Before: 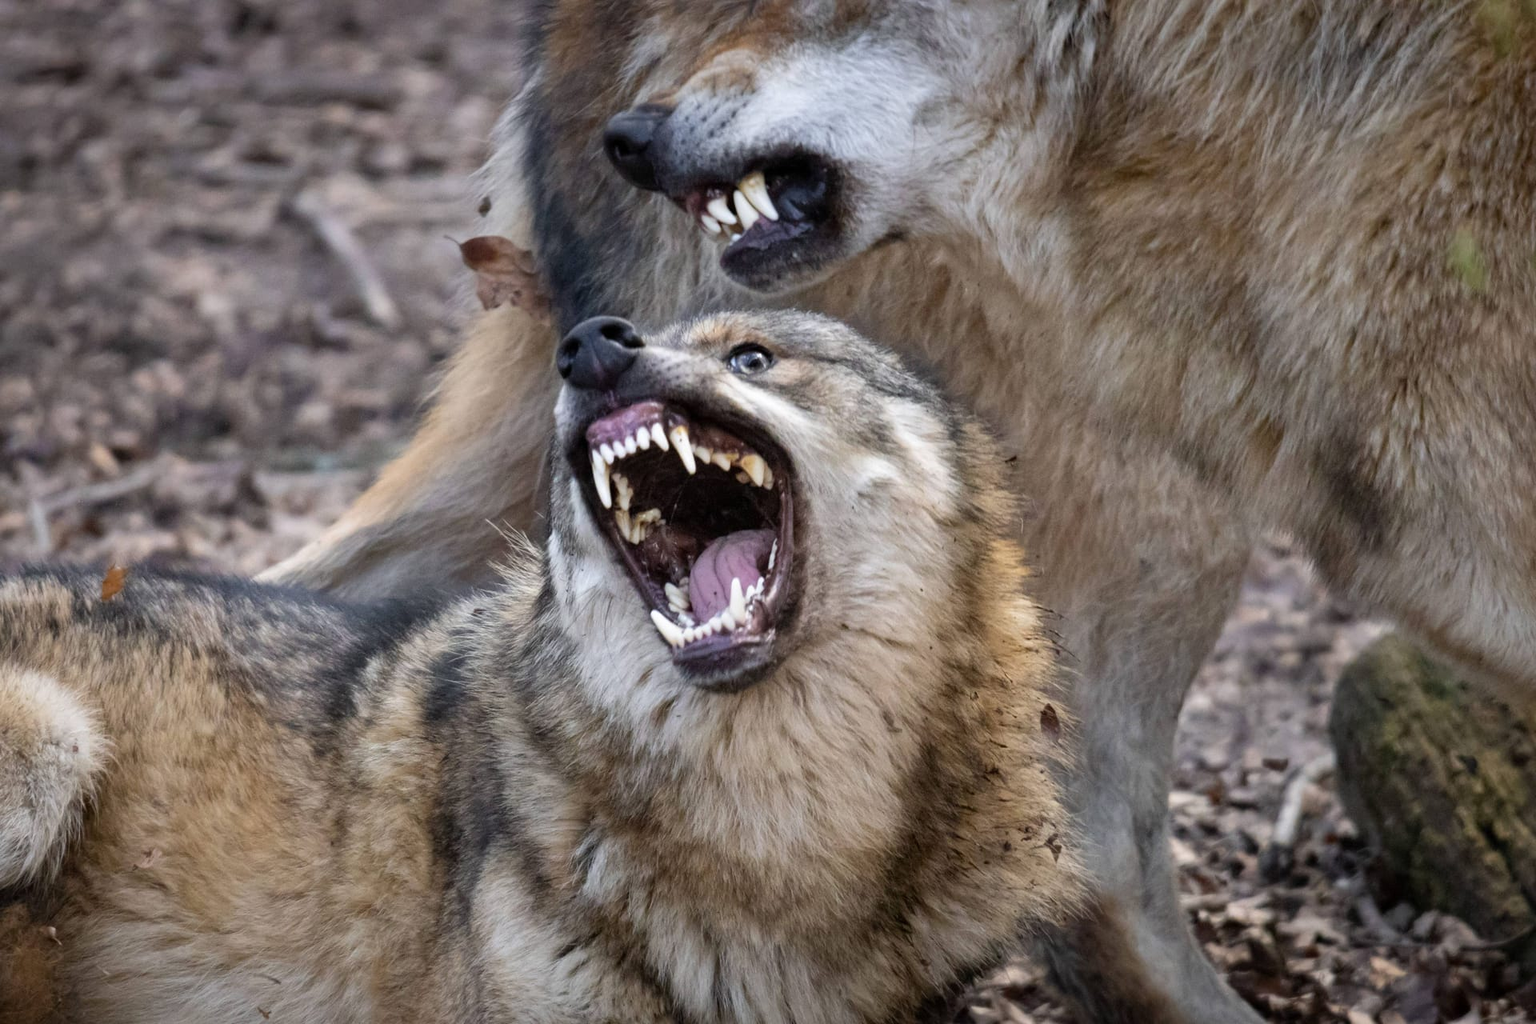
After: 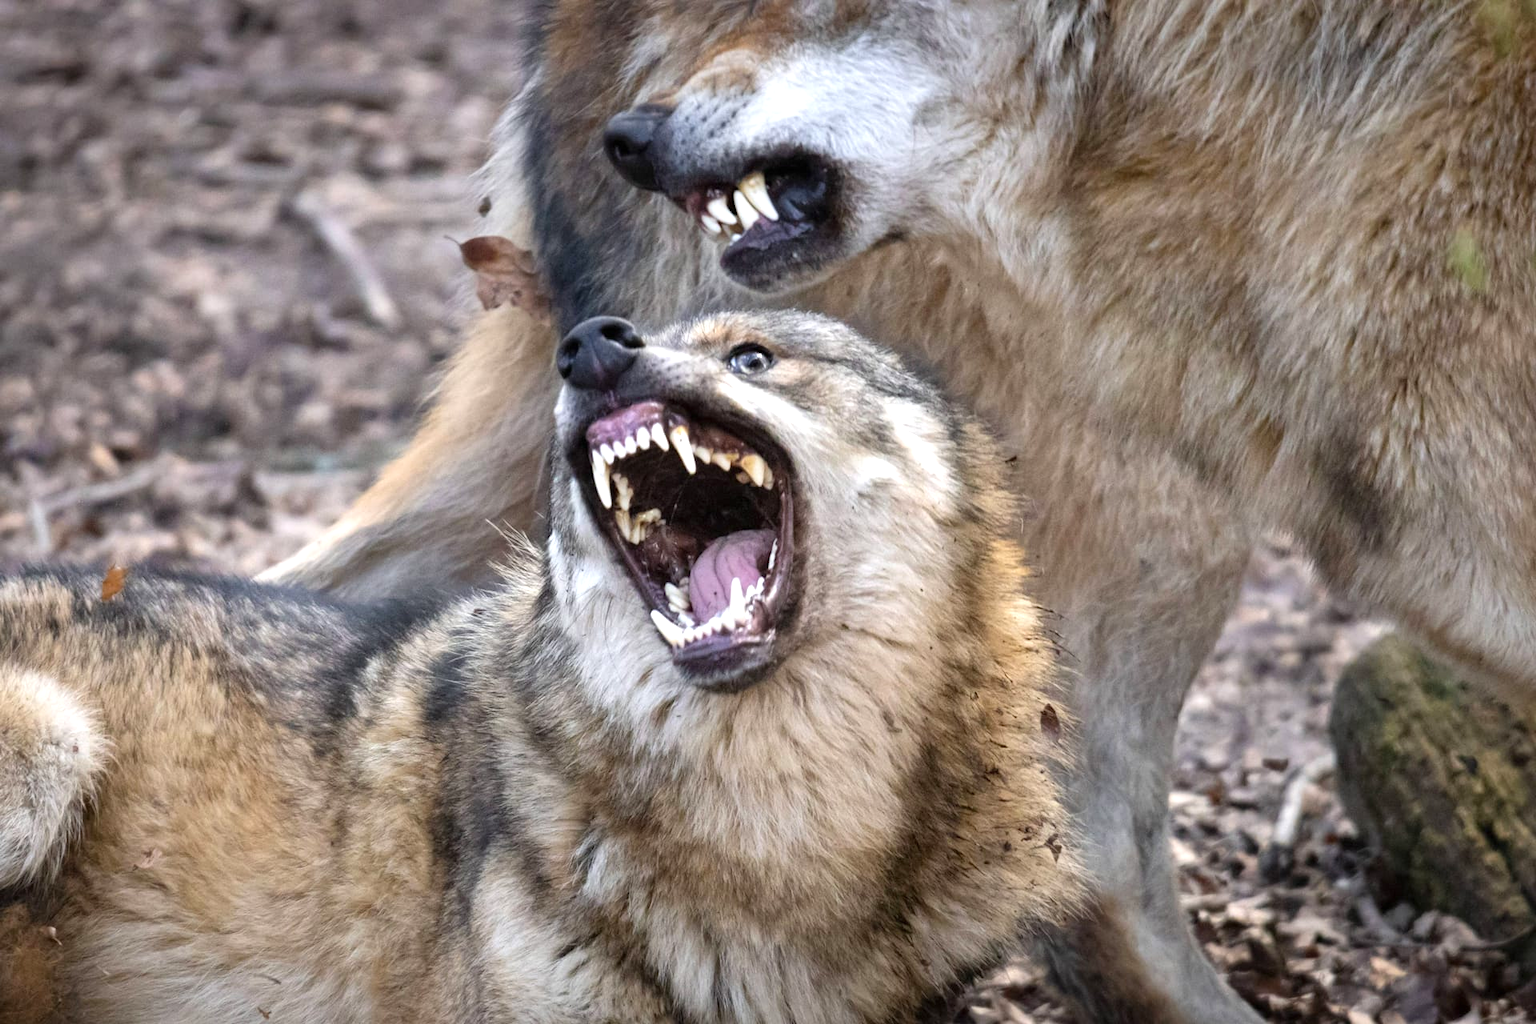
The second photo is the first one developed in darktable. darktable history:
exposure: black level correction 0, exposure 0.59 EV, compensate exposure bias true, compensate highlight preservation false
